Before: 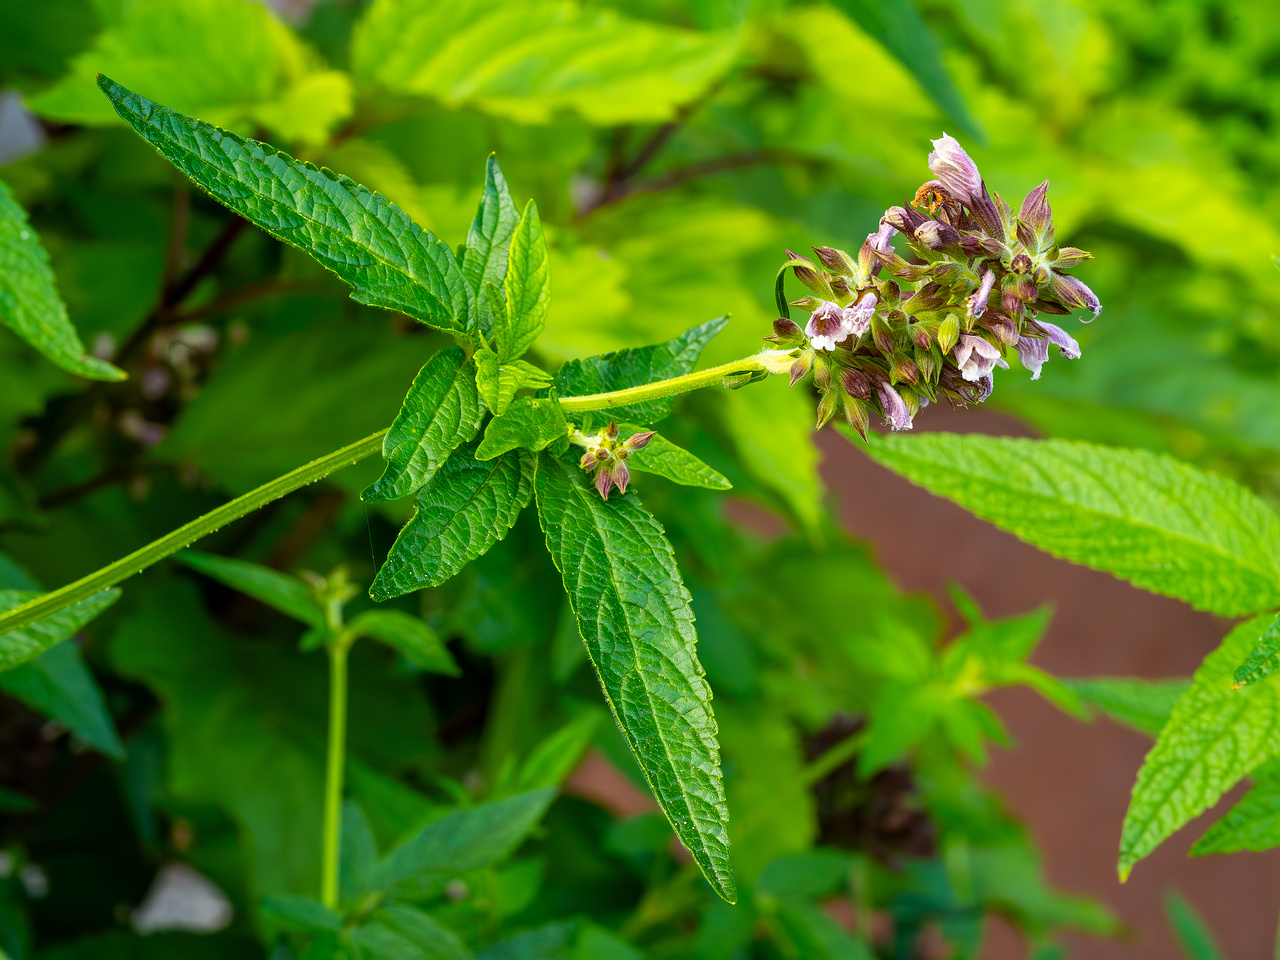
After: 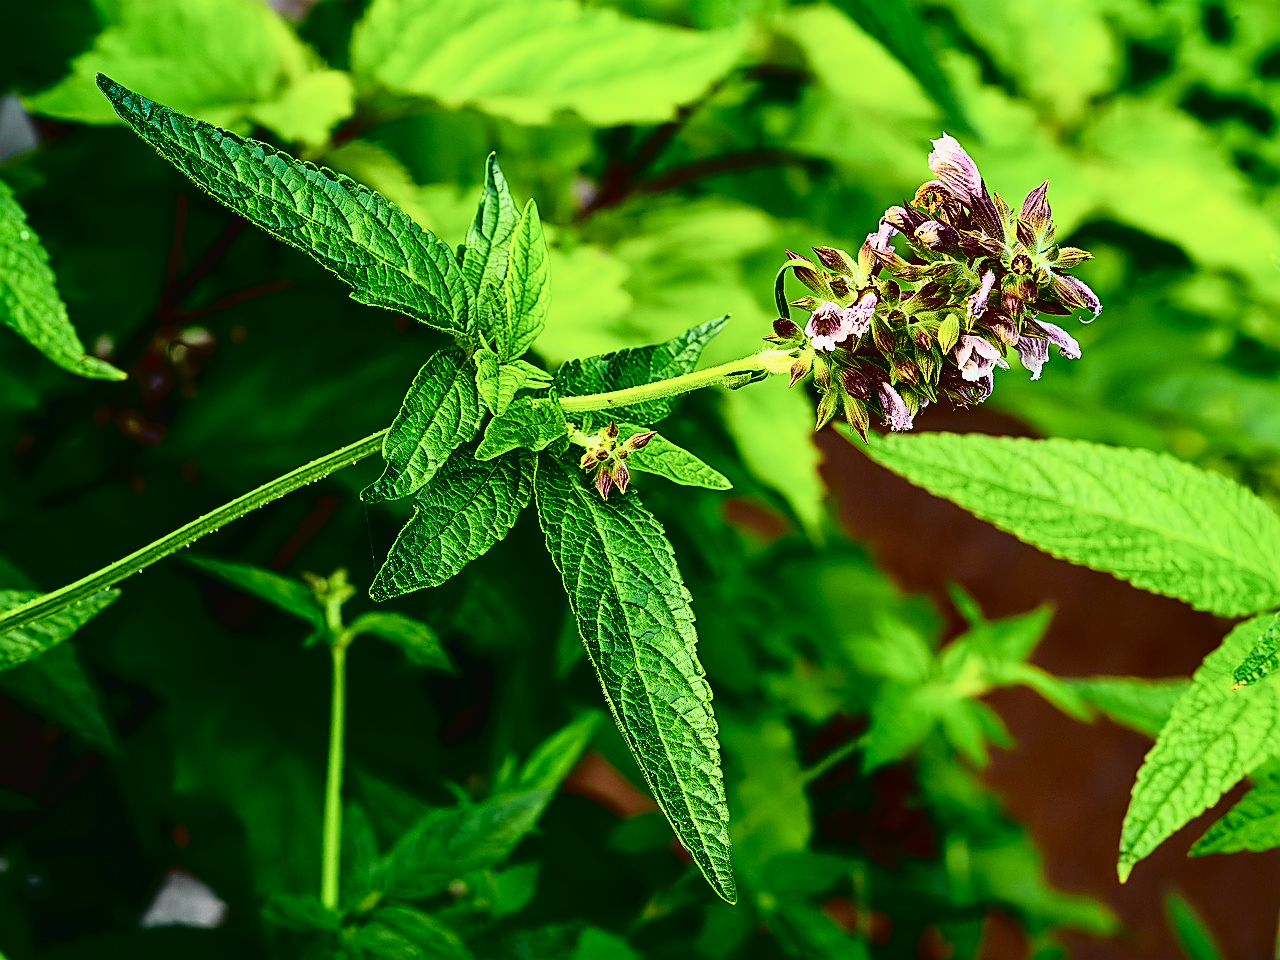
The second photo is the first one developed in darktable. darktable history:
exposure: exposure -0.462 EV, compensate highlight preservation false
tone curve: curves: ch0 [(0, 0.022) (0.177, 0.086) (0.392, 0.438) (0.704, 0.844) (0.858, 0.938) (1, 0.981)]; ch1 [(0, 0) (0.402, 0.36) (0.476, 0.456) (0.498, 0.497) (0.518, 0.521) (0.58, 0.598) (0.619, 0.65) (0.692, 0.737) (1, 1)]; ch2 [(0, 0) (0.415, 0.438) (0.483, 0.499) (0.503, 0.503) (0.526, 0.532) (0.563, 0.604) (0.626, 0.697) (0.699, 0.753) (0.997, 0.858)], color space Lab, independent channels
sharpen: amount 1
contrast brightness saturation: contrast 0.28
tone equalizer: on, module defaults
